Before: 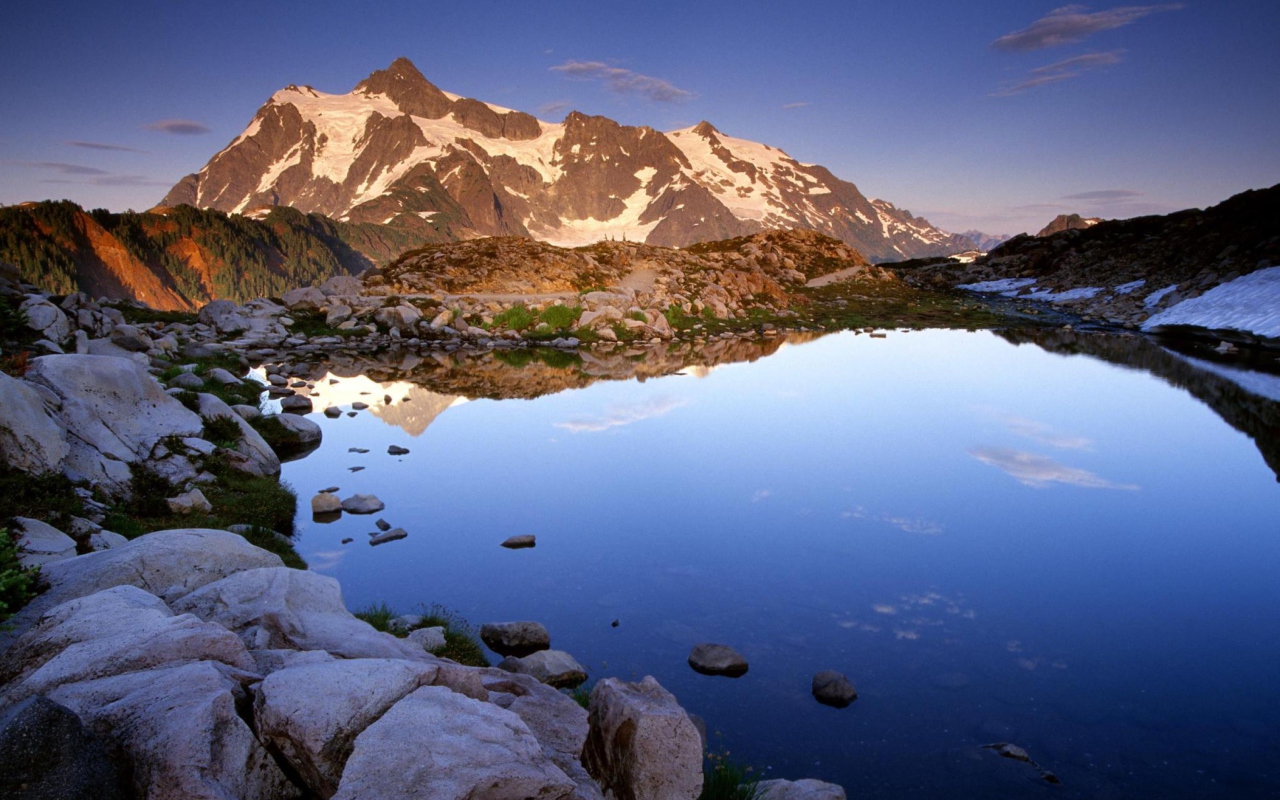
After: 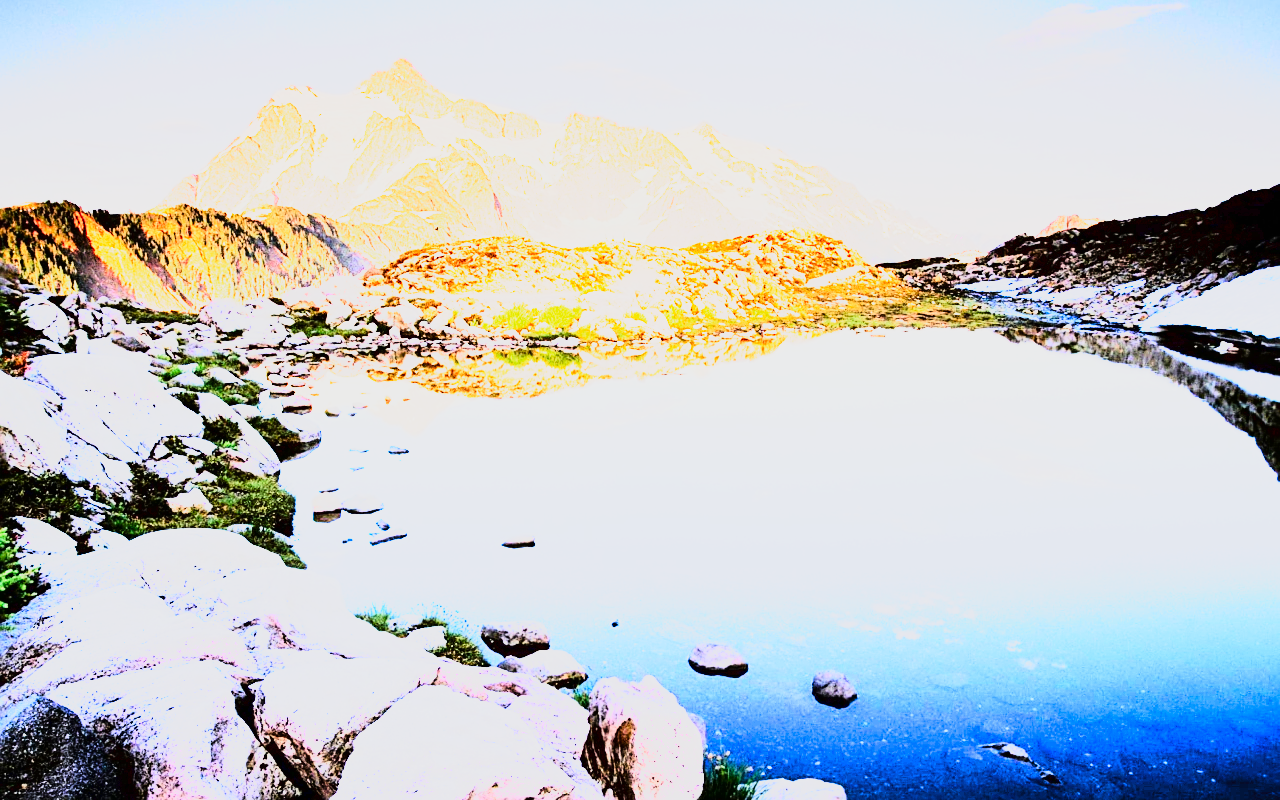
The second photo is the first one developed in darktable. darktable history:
base curve: curves: ch0 [(0, 0) (0.495, 0.917) (1, 1)], preserve colors none
sharpen: on, module defaults
tone curve: curves: ch0 [(0.003, 0.003) (0.104, 0.026) (0.236, 0.181) (0.401, 0.443) (0.495, 0.55) (0.625, 0.67) (0.819, 0.841) (0.96, 0.899)]; ch1 [(0, 0) (0.161, 0.092) (0.37, 0.302) (0.424, 0.402) (0.45, 0.466) (0.495, 0.51) (0.573, 0.571) (0.638, 0.641) (0.751, 0.741) (1, 1)]; ch2 [(0, 0) (0.352, 0.403) (0.466, 0.443) (0.524, 0.526) (0.56, 0.556) (1, 1)], color space Lab, linked channels, preserve colors none
contrast brightness saturation: contrast 0.314, brightness -0.08, saturation 0.165
exposure: exposure 2.912 EV, compensate highlight preservation false
